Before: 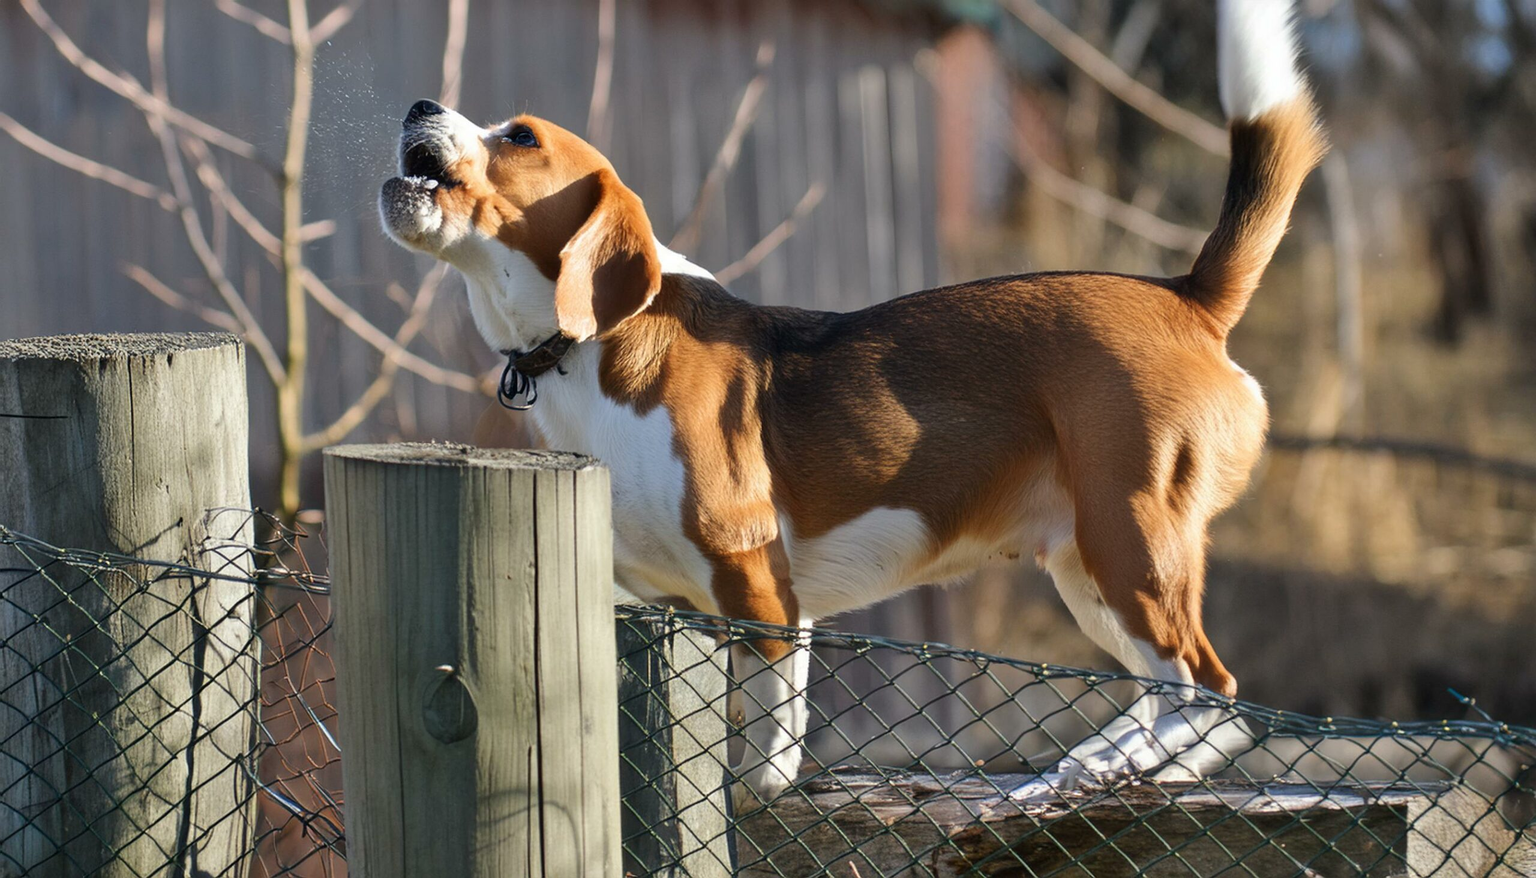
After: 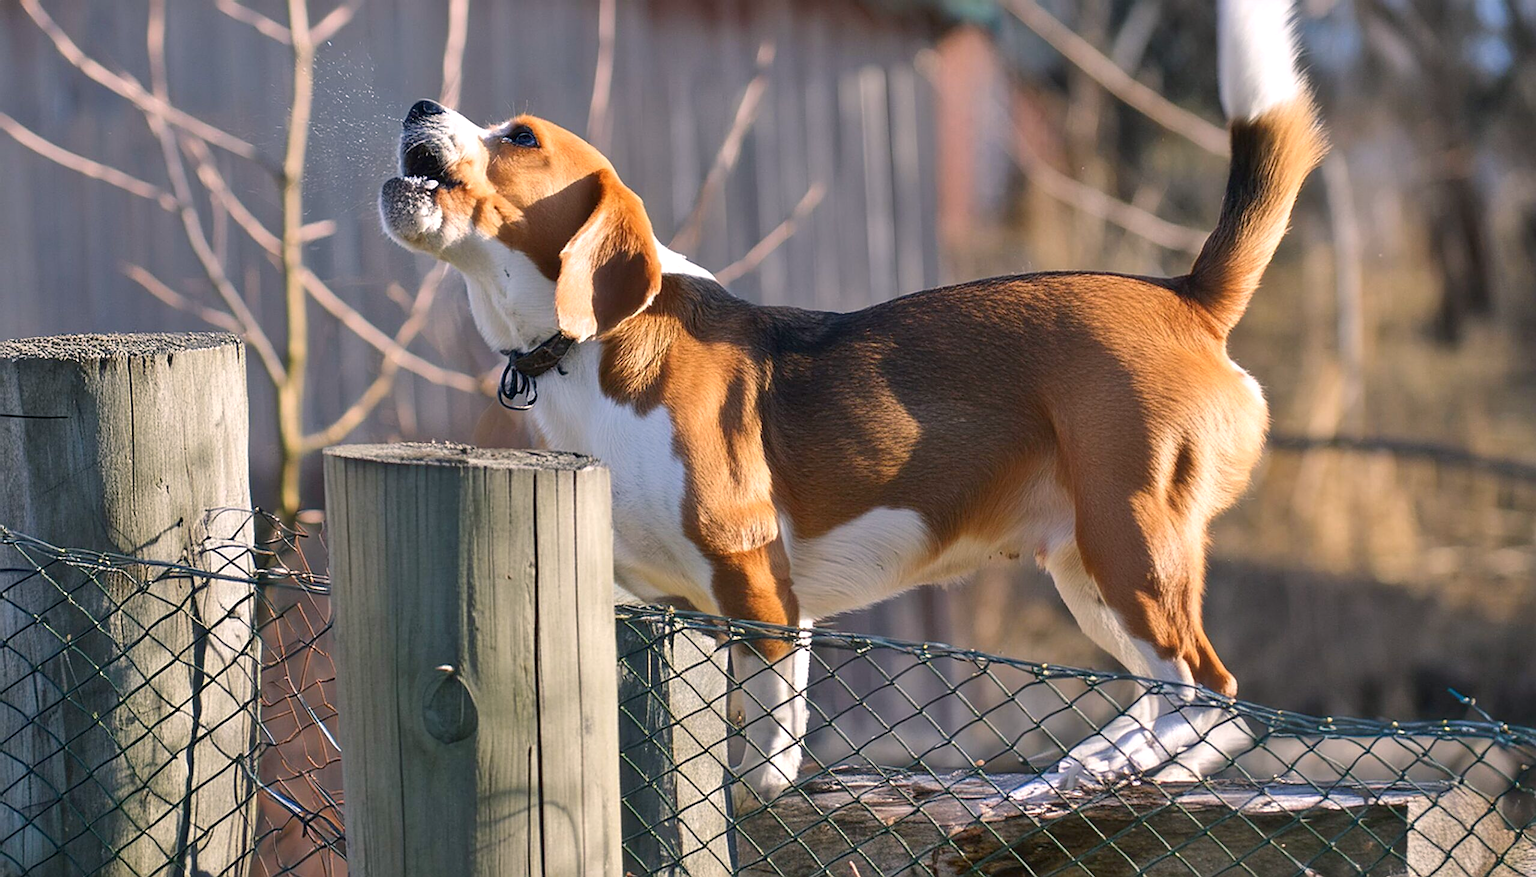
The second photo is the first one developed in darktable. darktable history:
color calibration: illuminant as shot in camera, x 0.358, y 0.373, temperature 4628.91 K
color balance rgb: highlights gain › chroma 3.252%, highlights gain › hue 56.68°, perceptual saturation grading › global saturation 0.536%, perceptual brilliance grading › global brilliance 10.274%, contrast -10.635%
sharpen: on, module defaults
